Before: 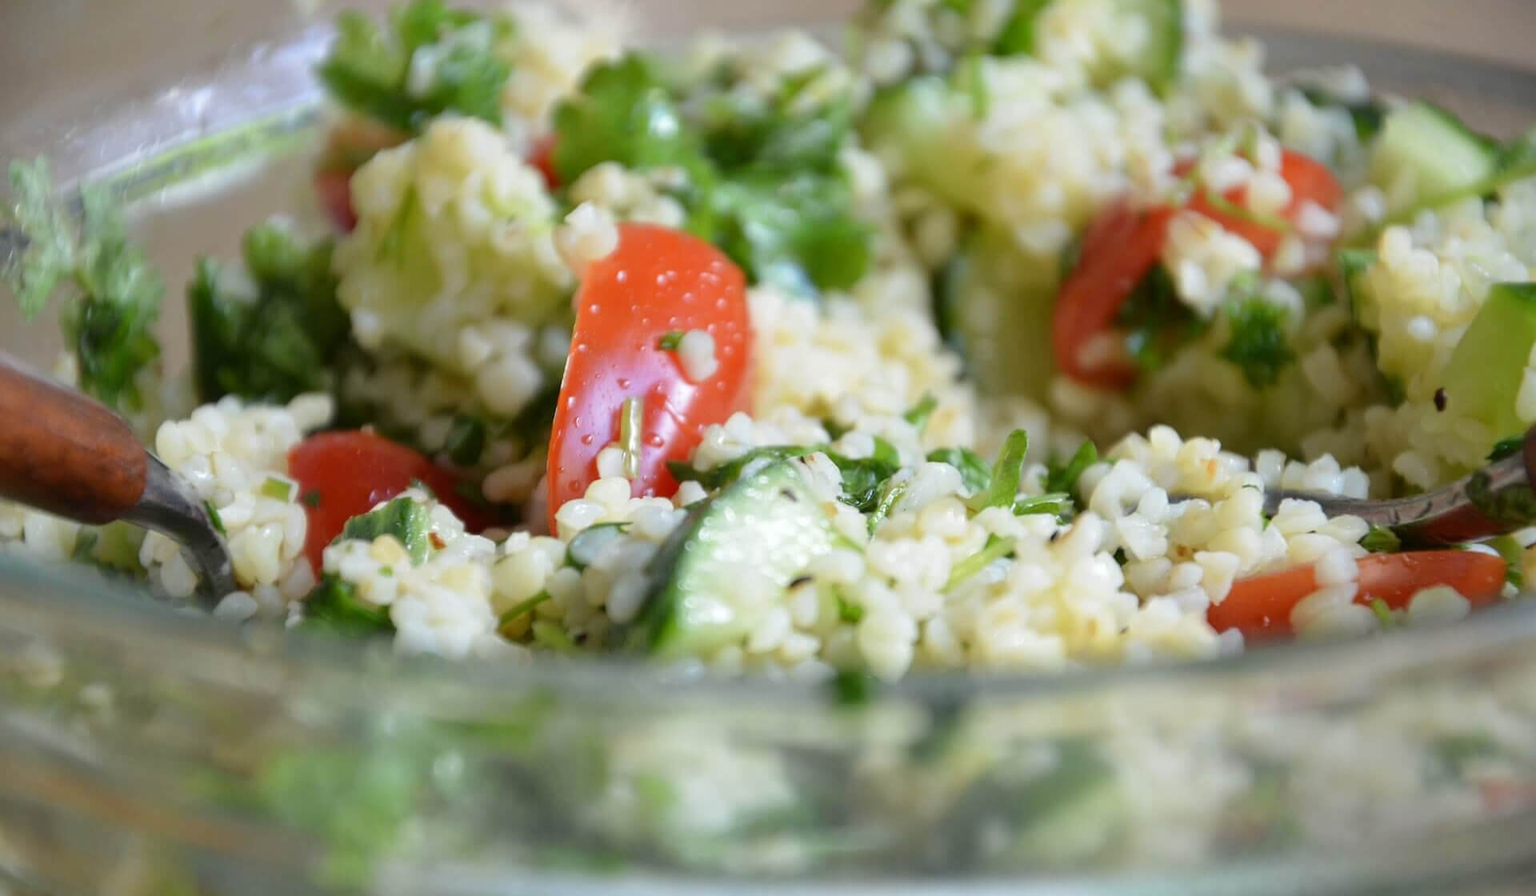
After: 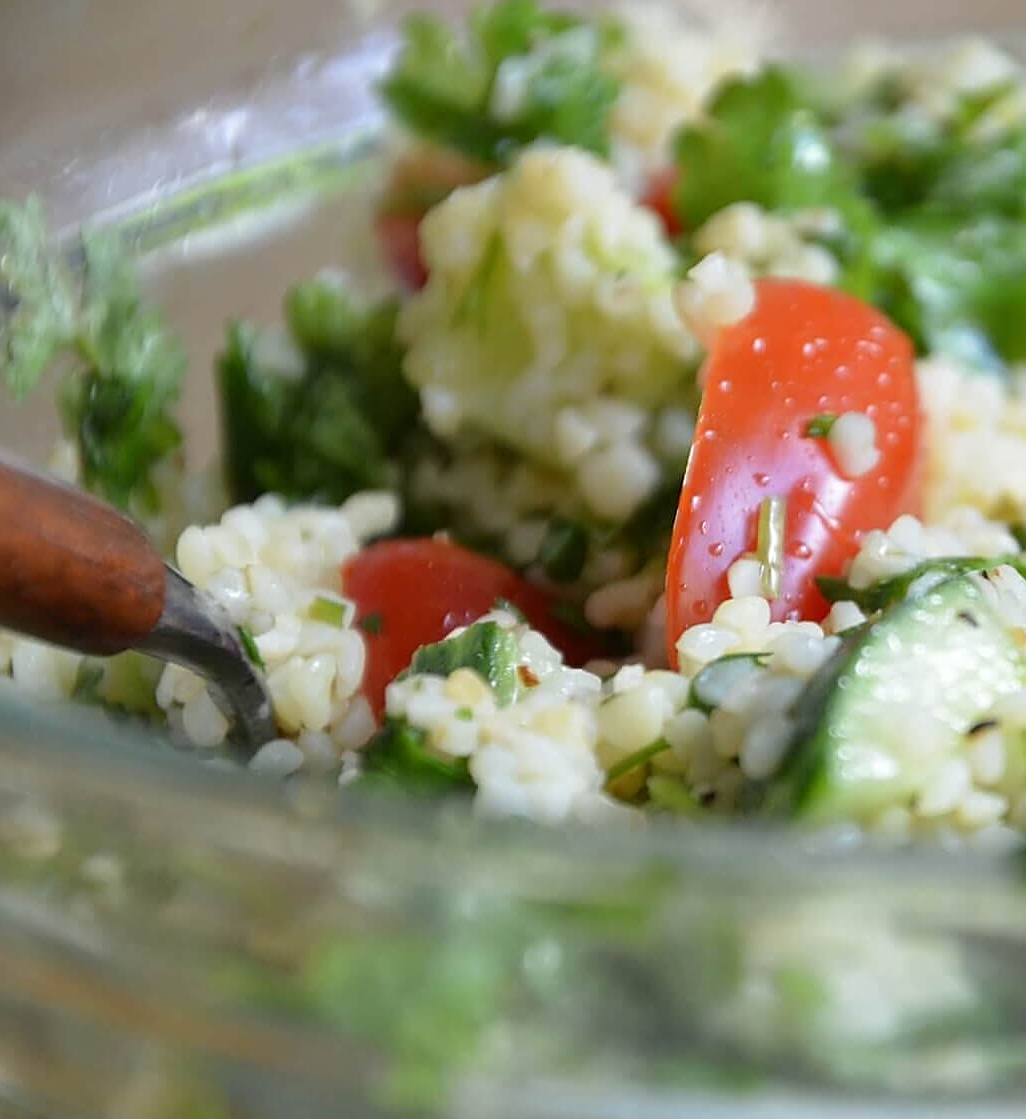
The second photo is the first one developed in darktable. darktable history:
crop: left 0.981%, right 45.477%, bottom 0.08%
sharpen: on, module defaults
